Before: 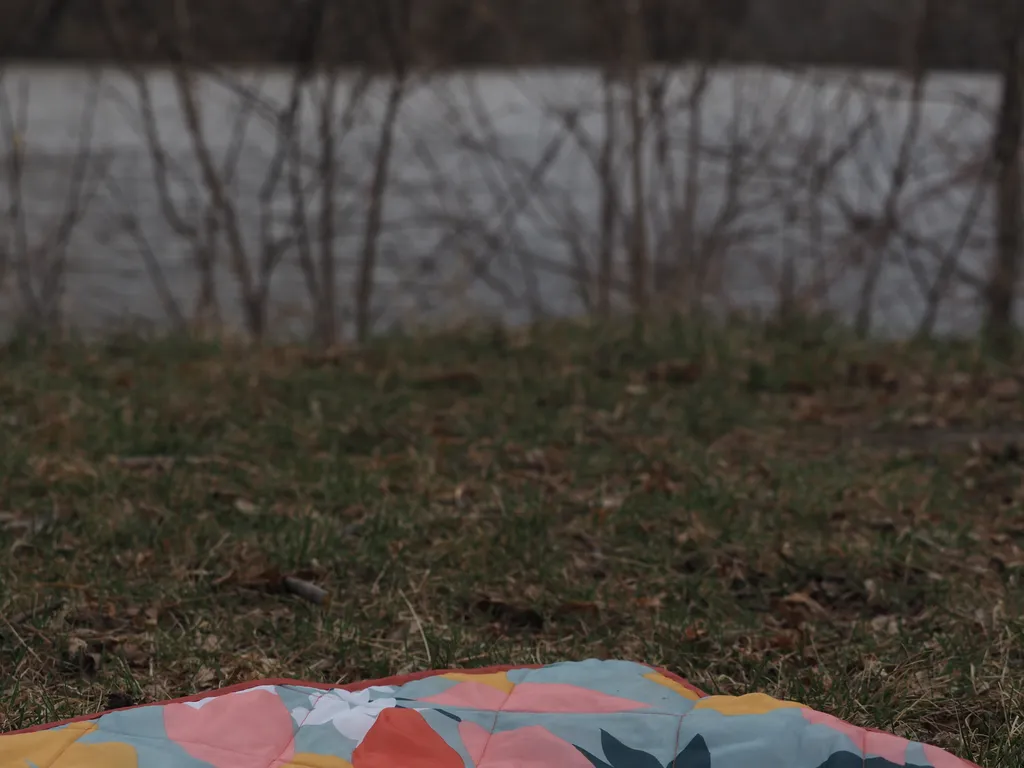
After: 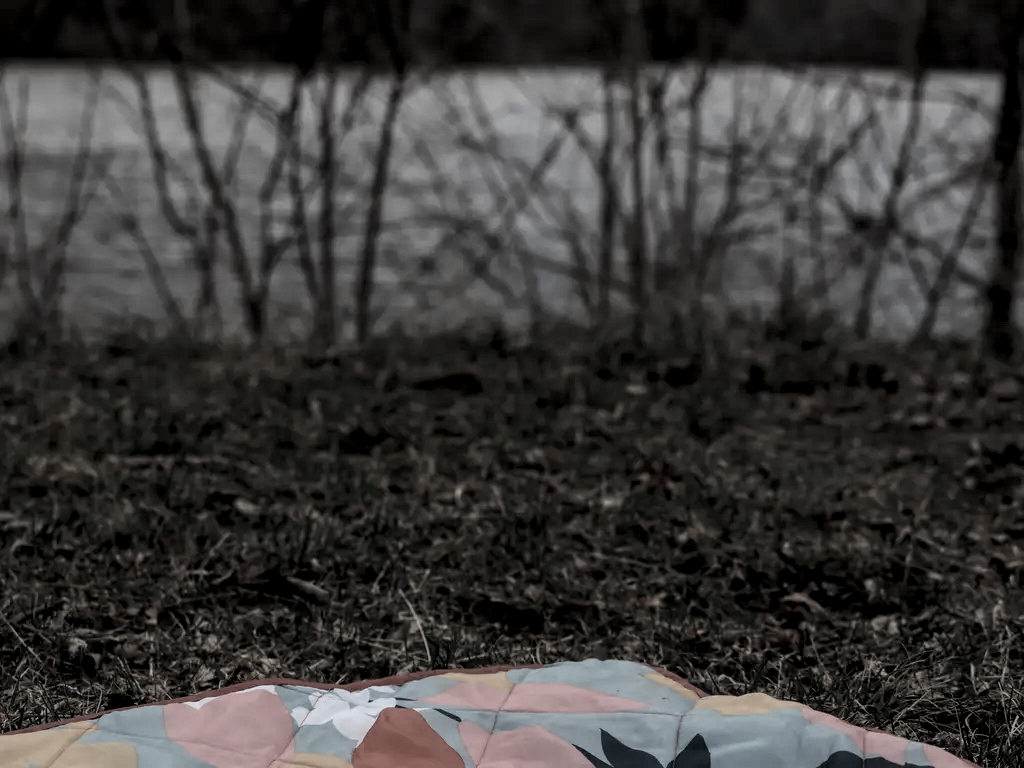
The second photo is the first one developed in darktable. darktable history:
filmic rgb: black relative exposure -16 EV, white relative exposure 5.31 EV, hardness 5.92, contrast 1.265
local contrast: detail 150%
color zones: curves: ch1 [(0.238, 0.163) (0.476, 0.2) (0.733, 0.322) (0.848, 0.134)]
